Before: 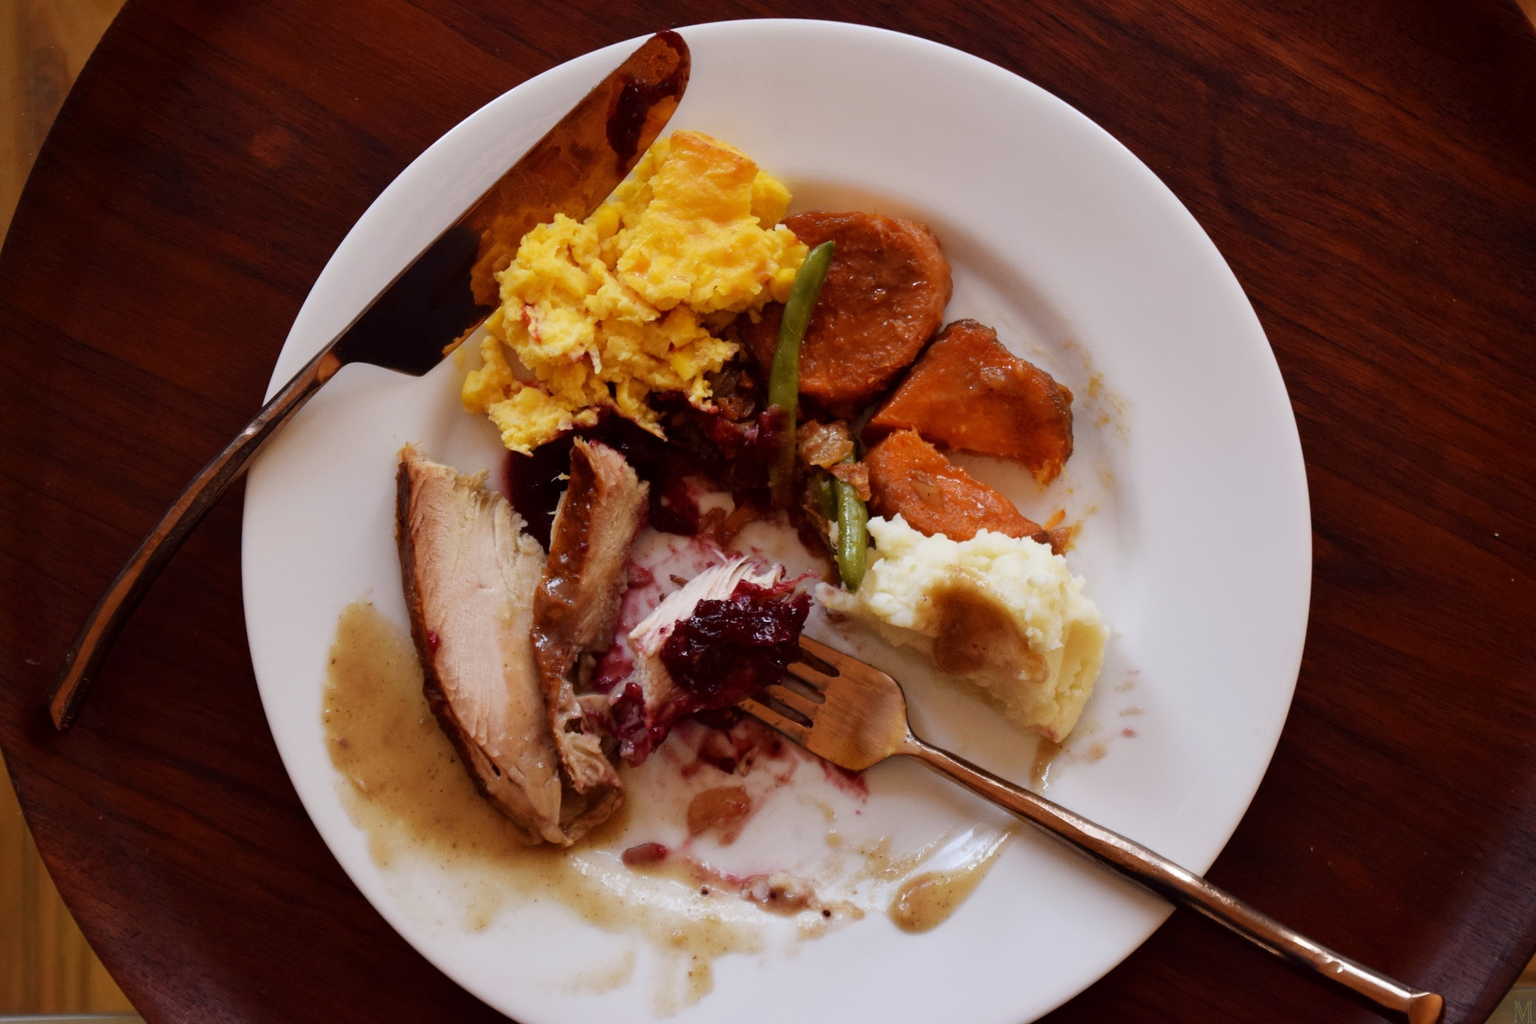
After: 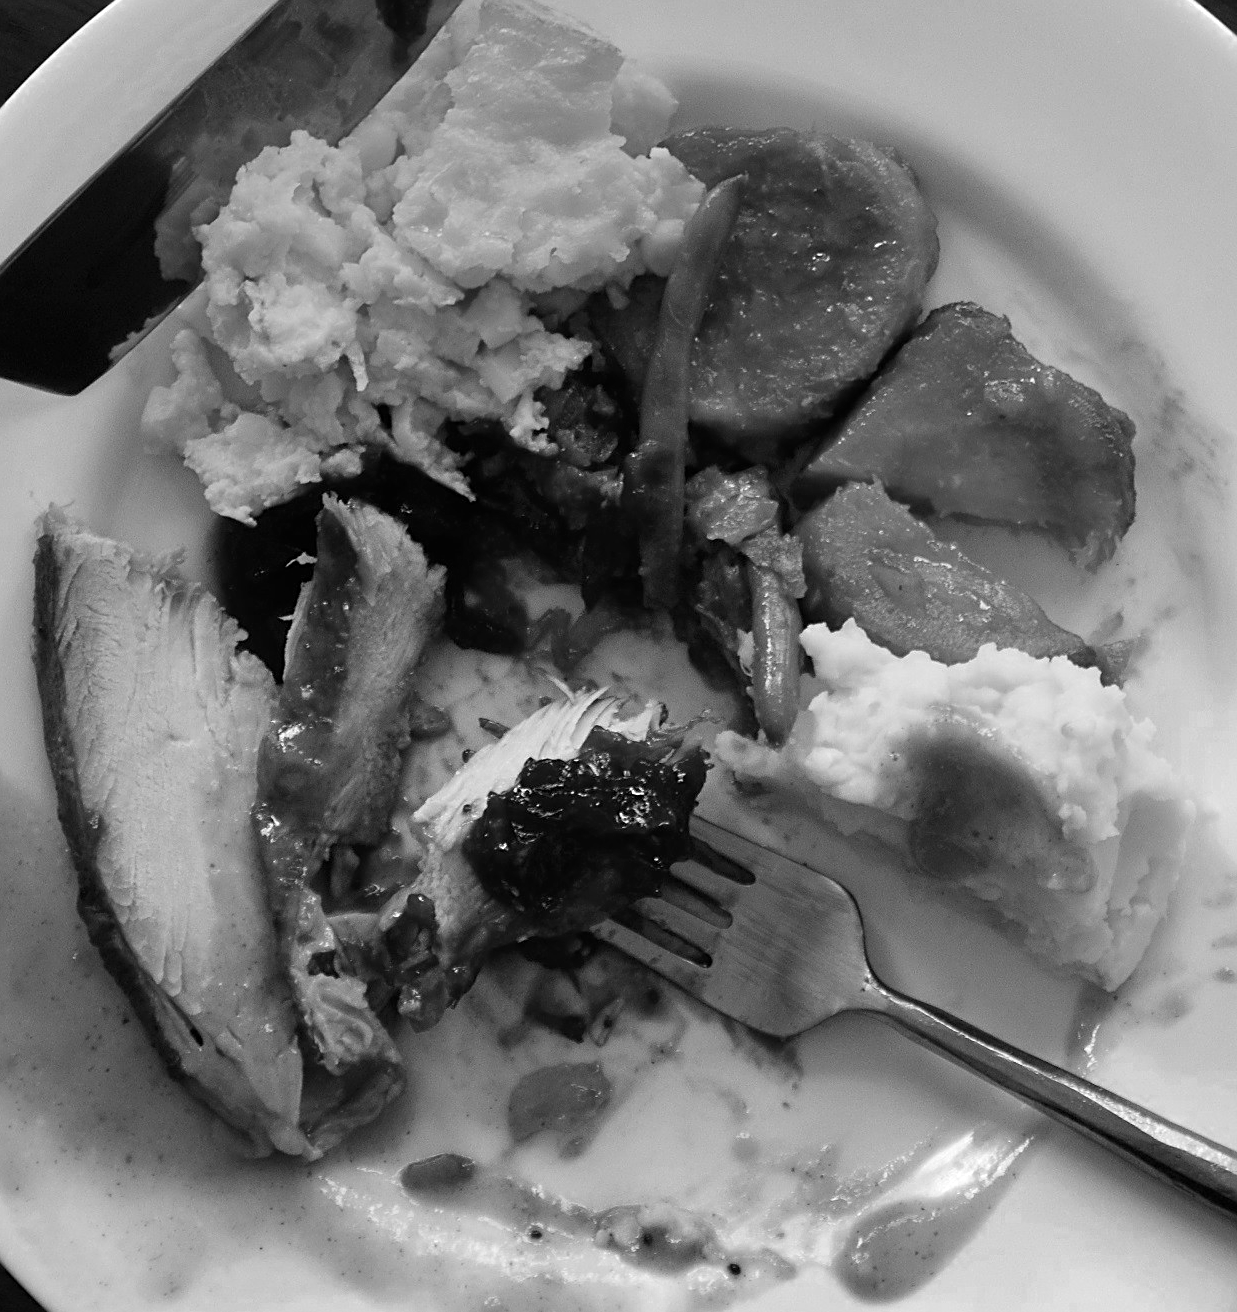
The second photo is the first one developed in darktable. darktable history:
crop and rotate: angle 0.018°, left 24.432%, top 13.026%, right 26.054%, bottom 8.139%
color zones: curves: ch0 [(0, 0.613) (0.01, 0.613) (0.245, 0.448) (0.498, 0.529) (0.642, 0.665) (0.879, 0.777) (0.99, 0.613)]; ch1 [(0, 0) (0.143, 0) (0.286, 0) (0.429, 0) (0.571, 0) (0.714, 0) (0.857, 0)]
sharpen: on, module defaults
